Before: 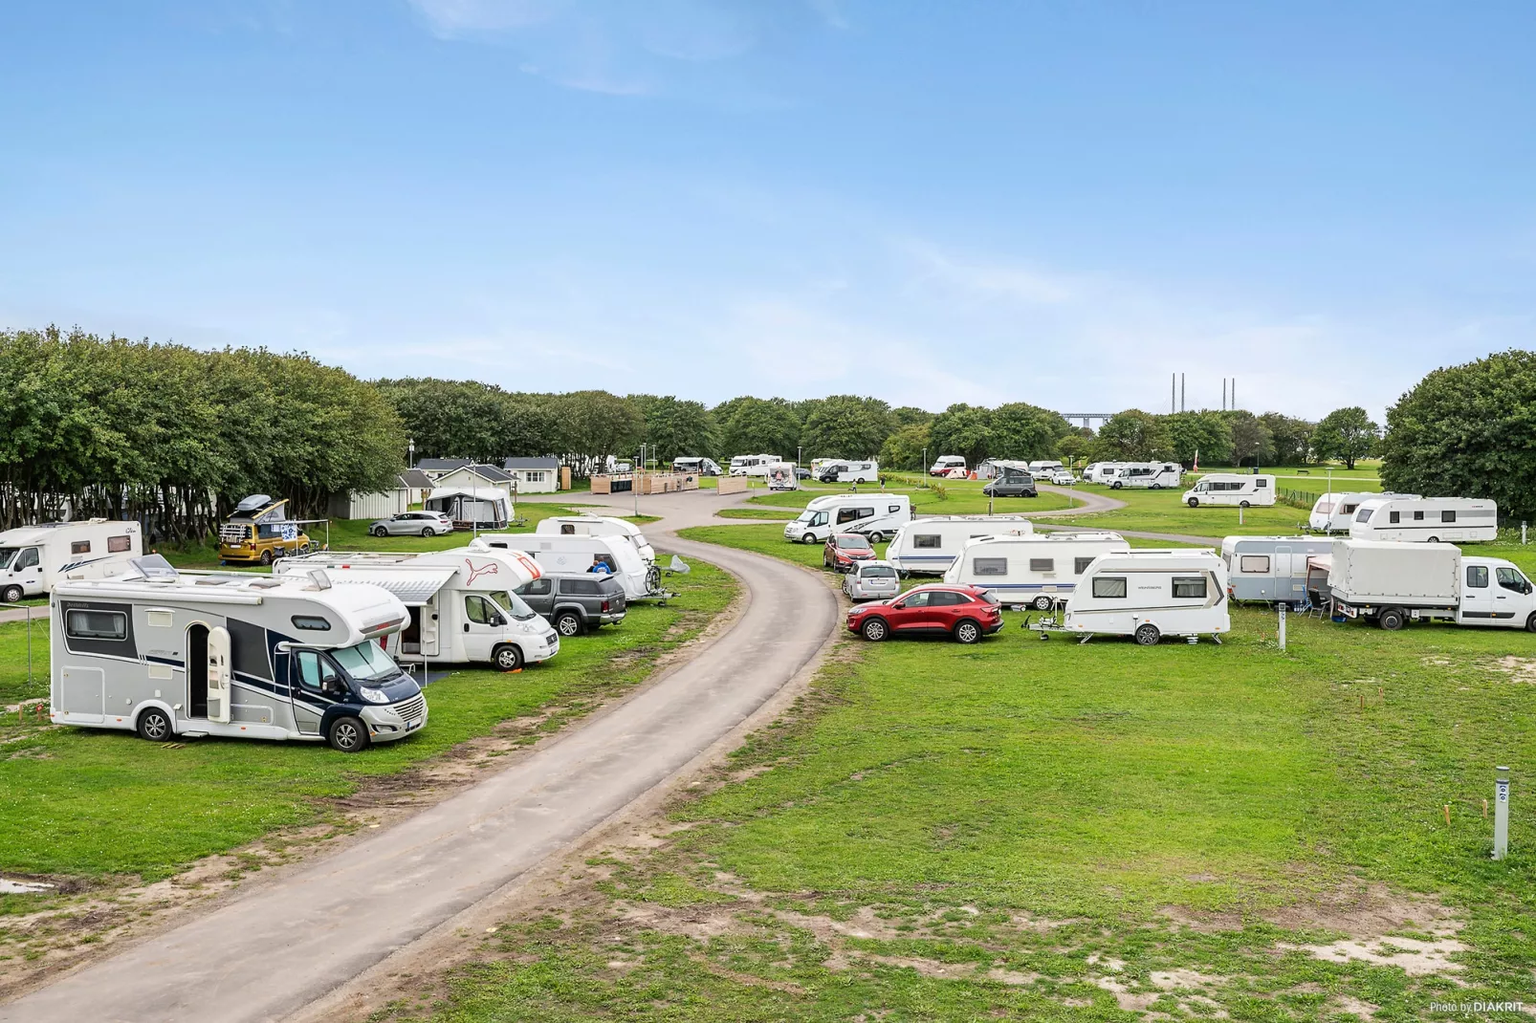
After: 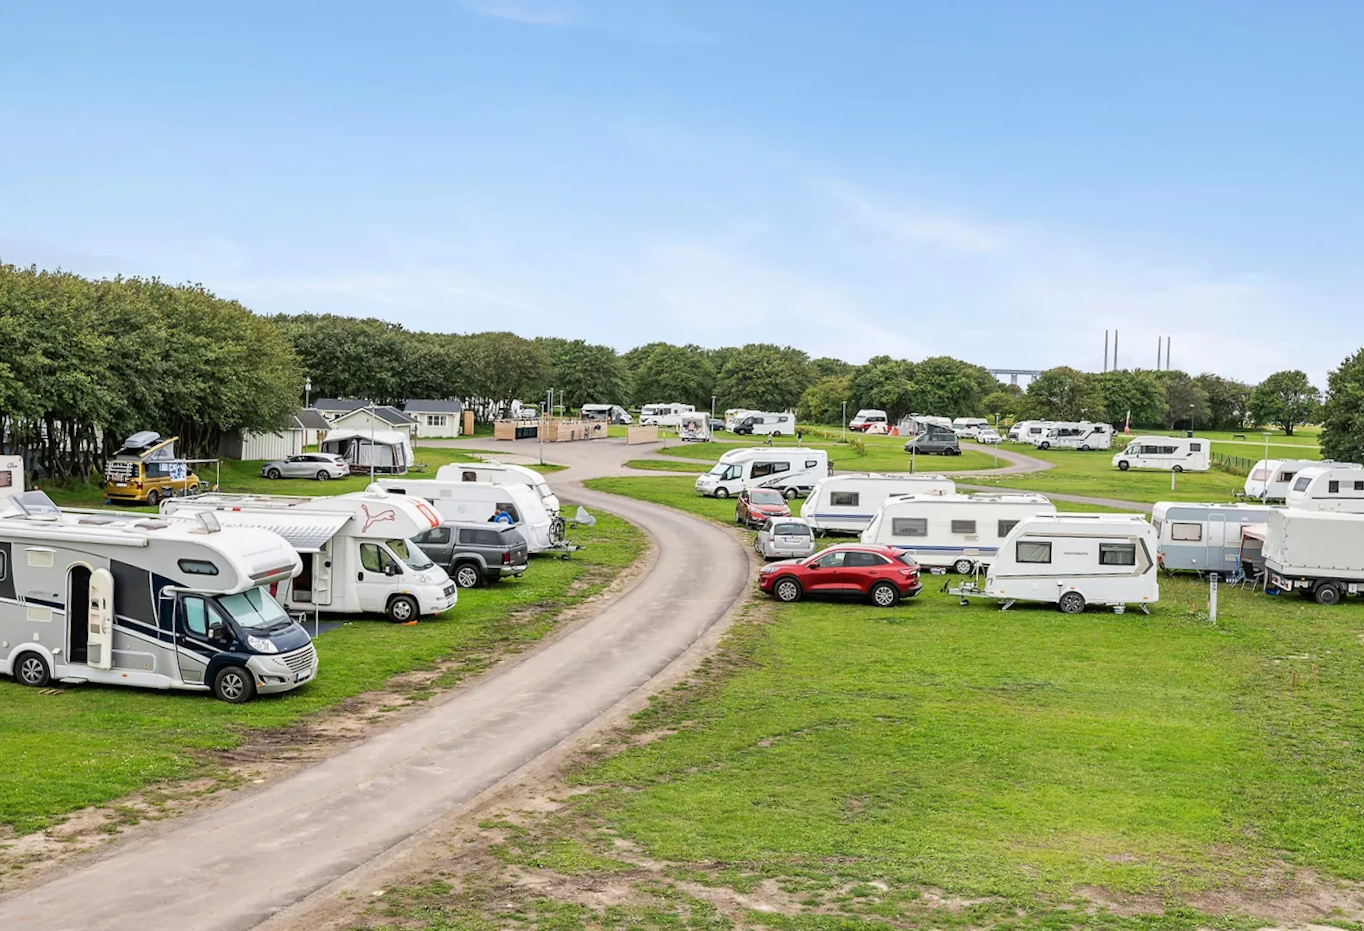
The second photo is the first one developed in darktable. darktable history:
rotate and perspective: rotation -1.75°, automatic cropping off
crop and rotate: angle -3.27°, left 5.211%, top 5.211%, right 4.607%, bottom 4.607%
